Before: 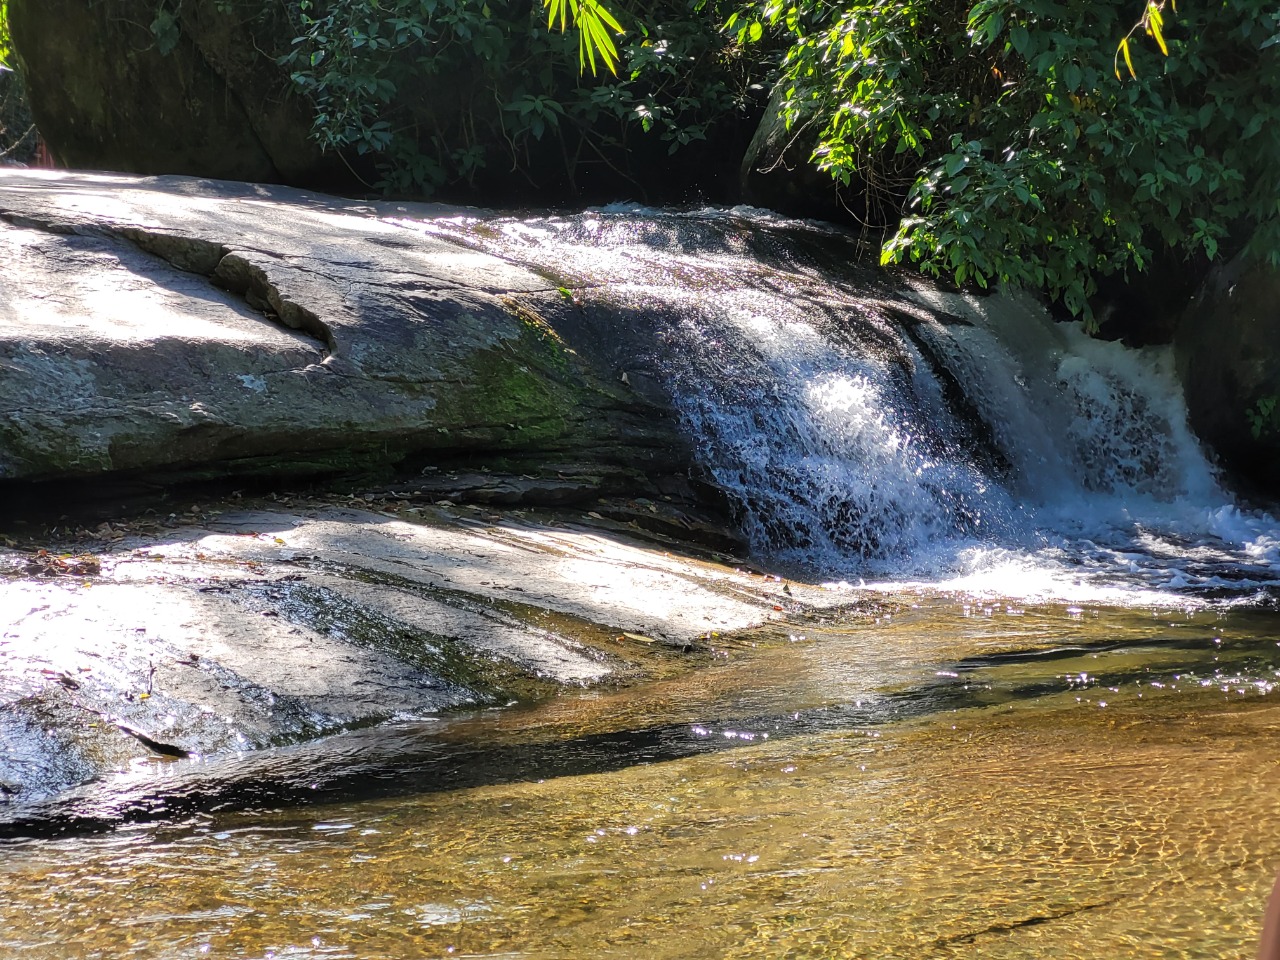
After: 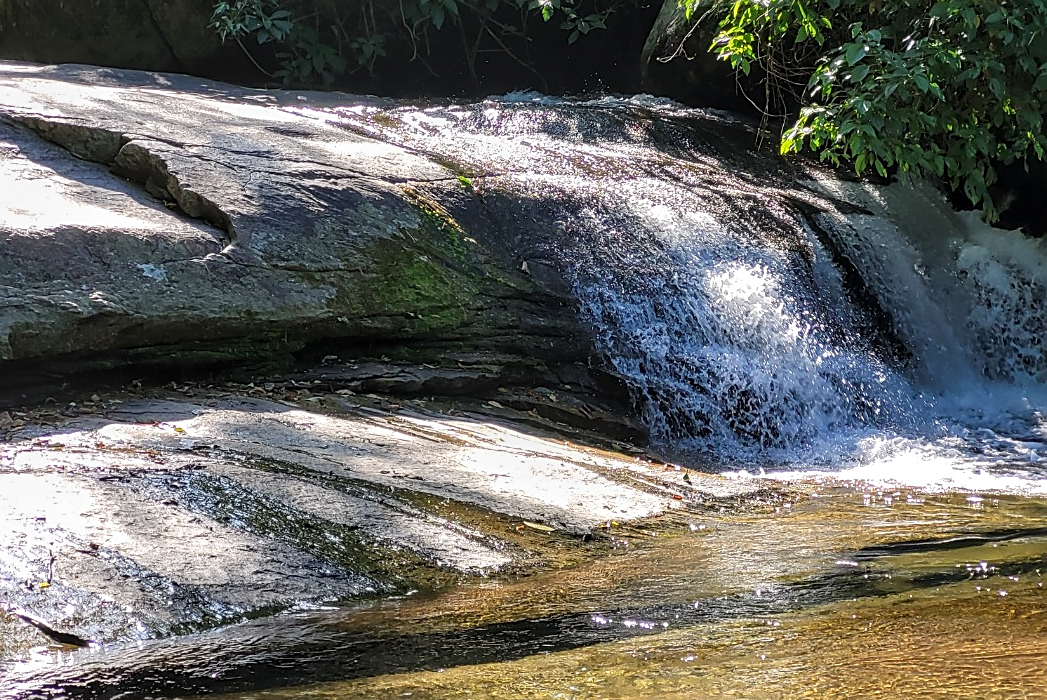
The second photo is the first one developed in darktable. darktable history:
crop: left 7.843%, top 11.575%, right 10.313%, bottom 15.428%
sharpen: on, module defaults
local contrast: on, module defaults
